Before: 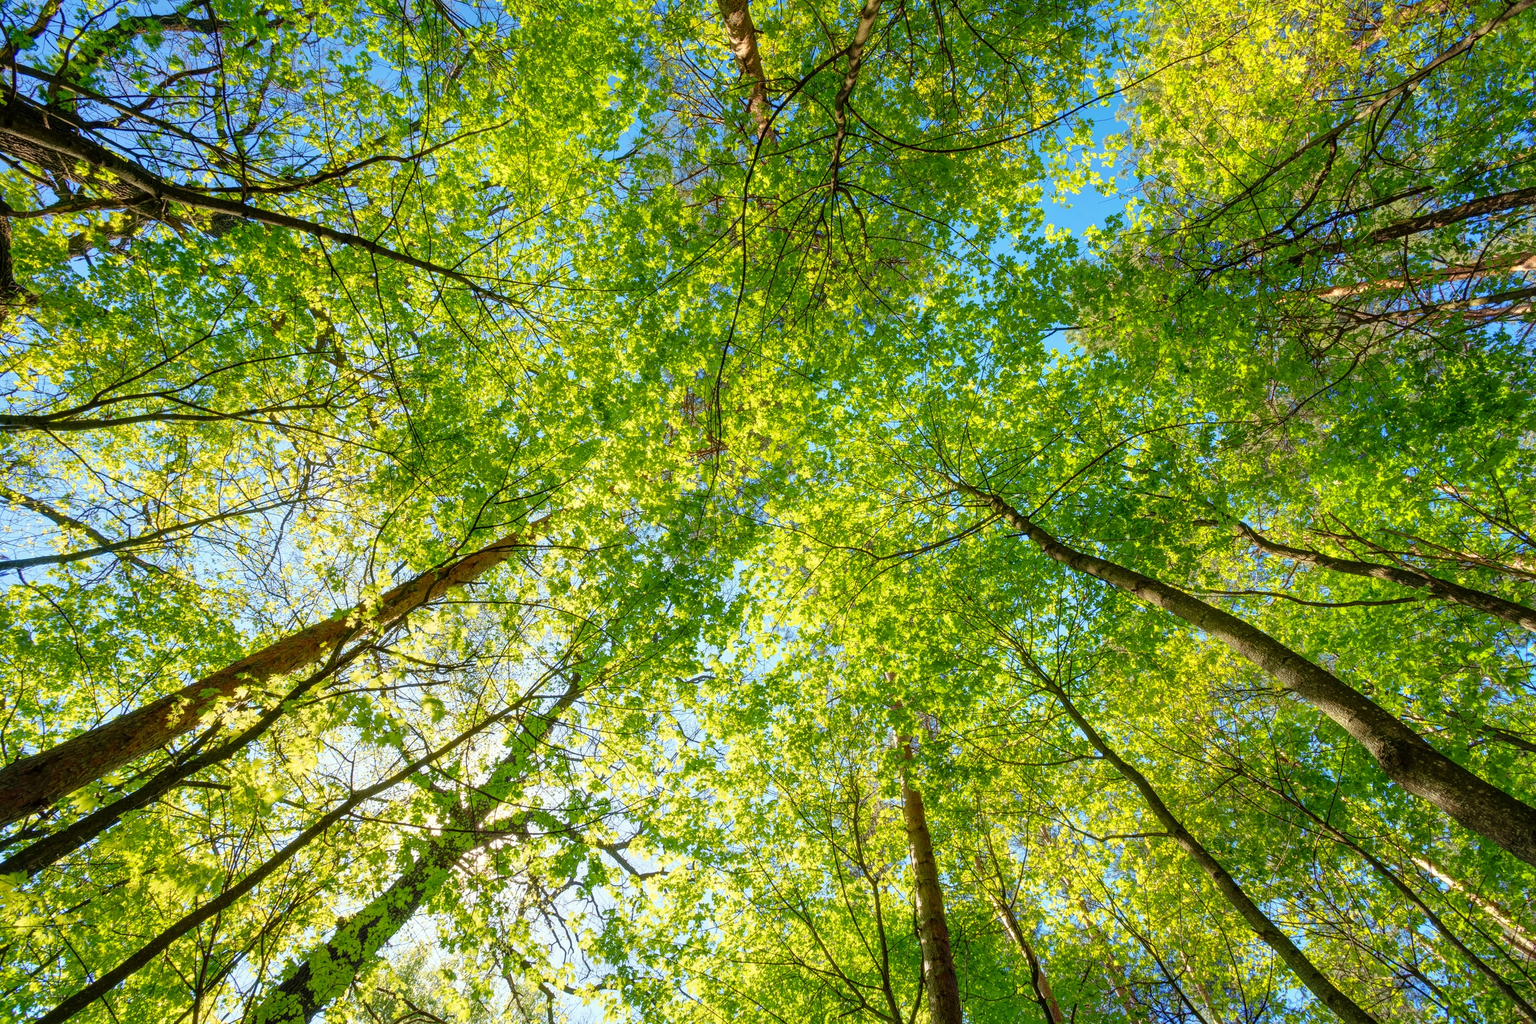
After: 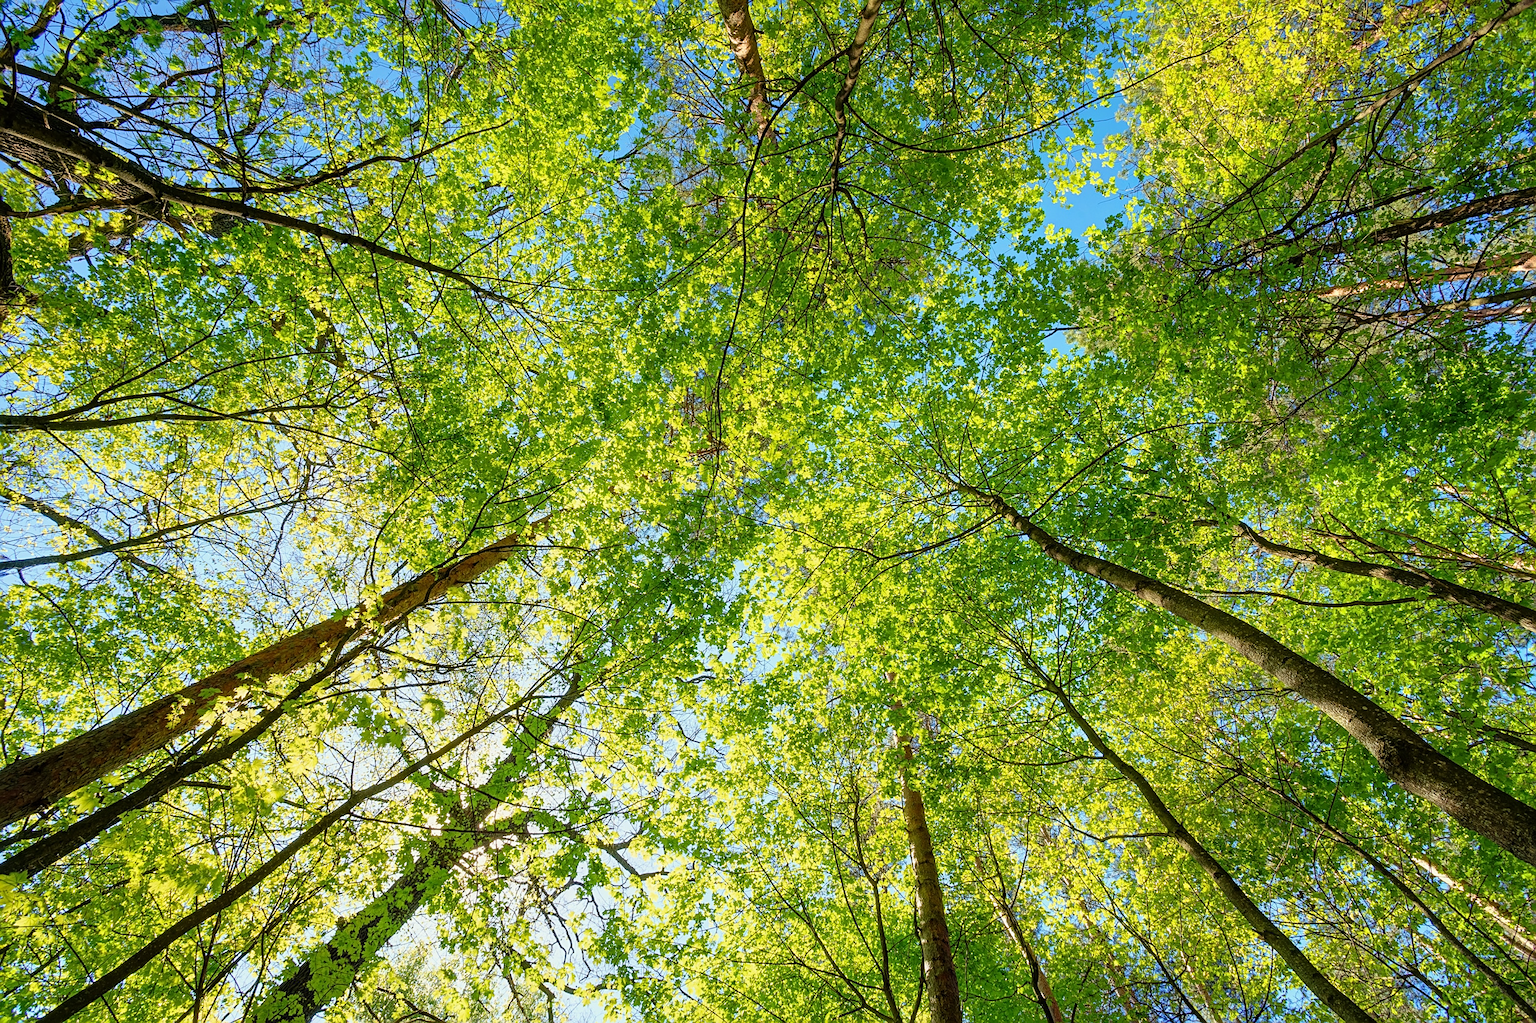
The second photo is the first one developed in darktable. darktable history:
filmic rgb: black relative exposure -16 EV, white relative exposure 2.93 EV, hardness 10.04, color science v6 (2022)
sharpen: on, module defaults
